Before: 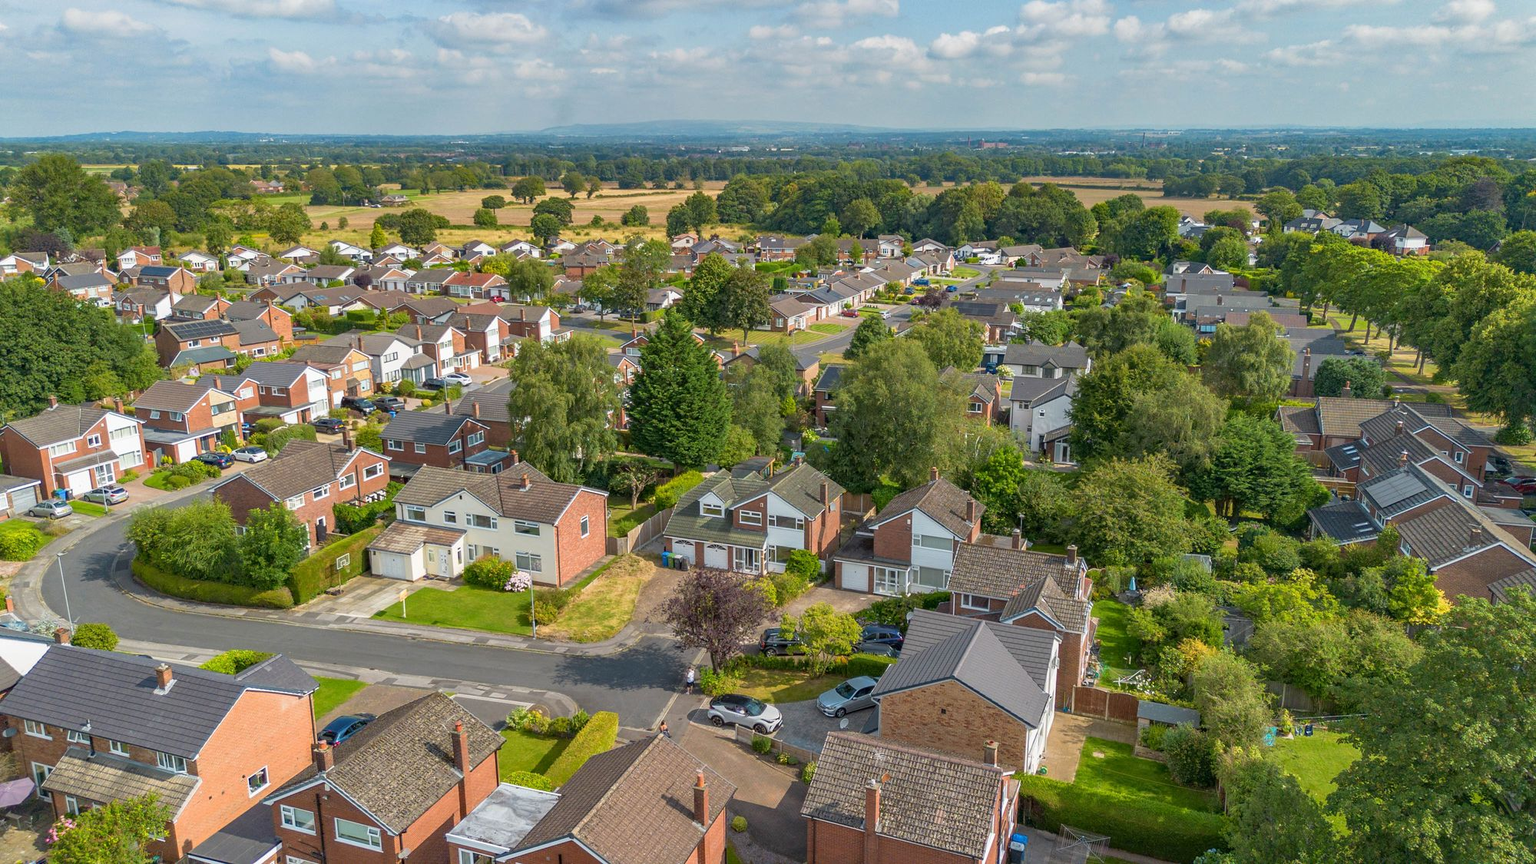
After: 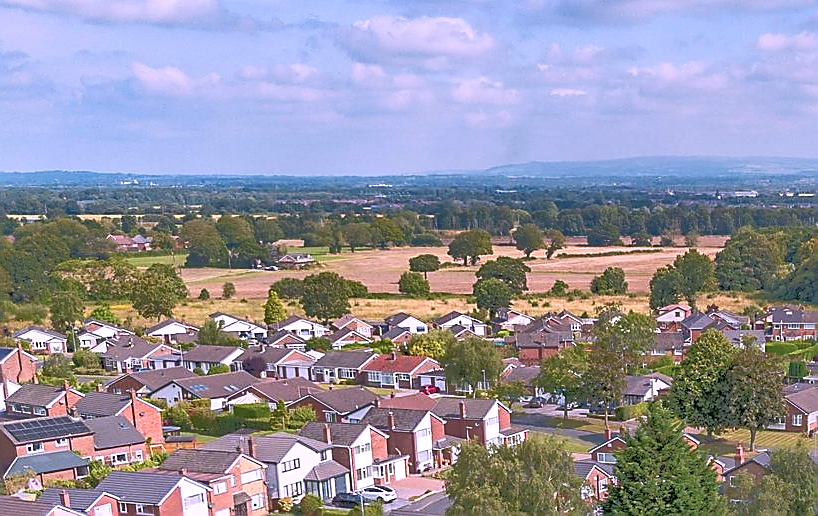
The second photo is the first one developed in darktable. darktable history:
sharpen: radius 1.427, amount 1.241, threshold 0.689
color correction: highlights a* 15.19, highlights b* -24.78
tone equalizer: -8 EV -0.536 EV, -7 EV -0.311 EV, -6 EV -0.104 EV, -5 EV 0.419 EV, -4 EV 0.978 EV, -3 EV 0.815 EV, -2 EV -0.014 EV, -1 EV 0.139 EV, +0 EV -0.022 EV
crop and rotate: left 10.936%, top 0.068%, right 48.163%, bottom 53.993%
